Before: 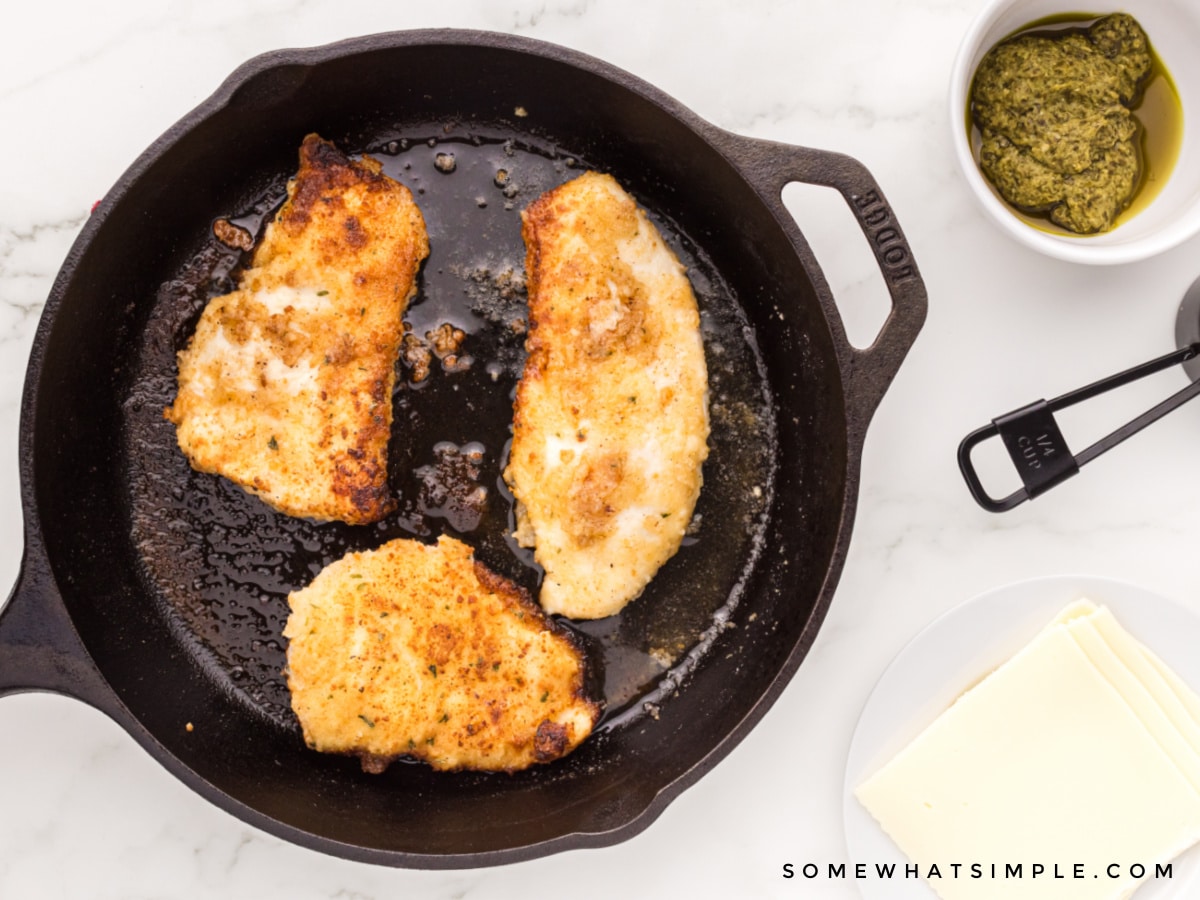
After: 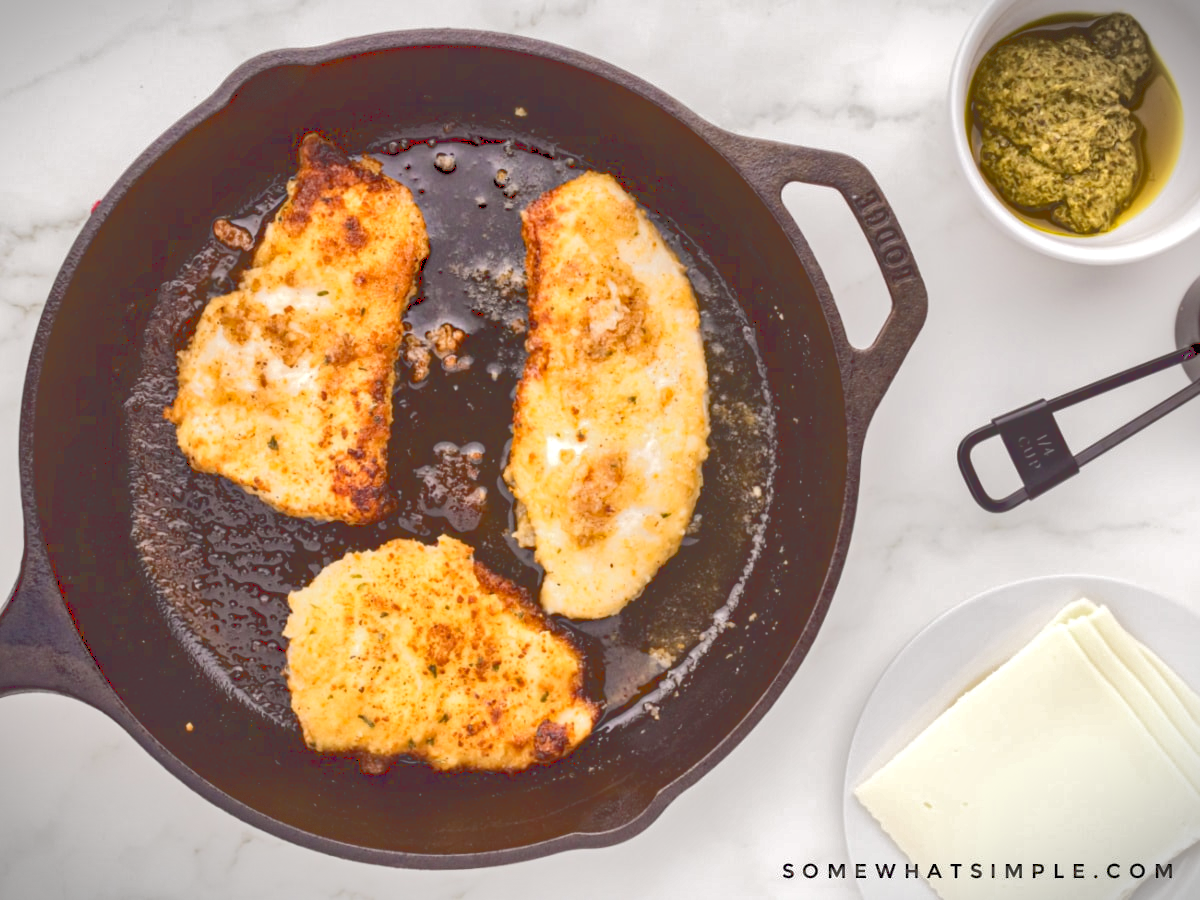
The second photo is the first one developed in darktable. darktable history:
tone curve: curves: ch0 [(0, 0) (0.003, 0.277) (0.011, 0.277) (0.025, 0.279) (0.044, 0.282) (0.069, 0.286) (0.1, 0.289) (0.136, 0.294) (0.177, 0.318) (0.224, 0.345) (0.277, 0.379) (0.335, 0.425) (0.399, 0.481) (0.468, 0.542) (0.543, 0.594) (0.623, 0.662) (0.709, 0.731) (0.801, 0.792) (0.898, 0.851) (1, 1)]
vignetting: fall-off start 100.84%, width/height ratio 1.303, dithering 8-bit output
haze removal: compatibility mode true, adaptive false
local contrast: mode bilateral grid, contrast 21, coarseness 51, detail 171%, midtone range 0.2
